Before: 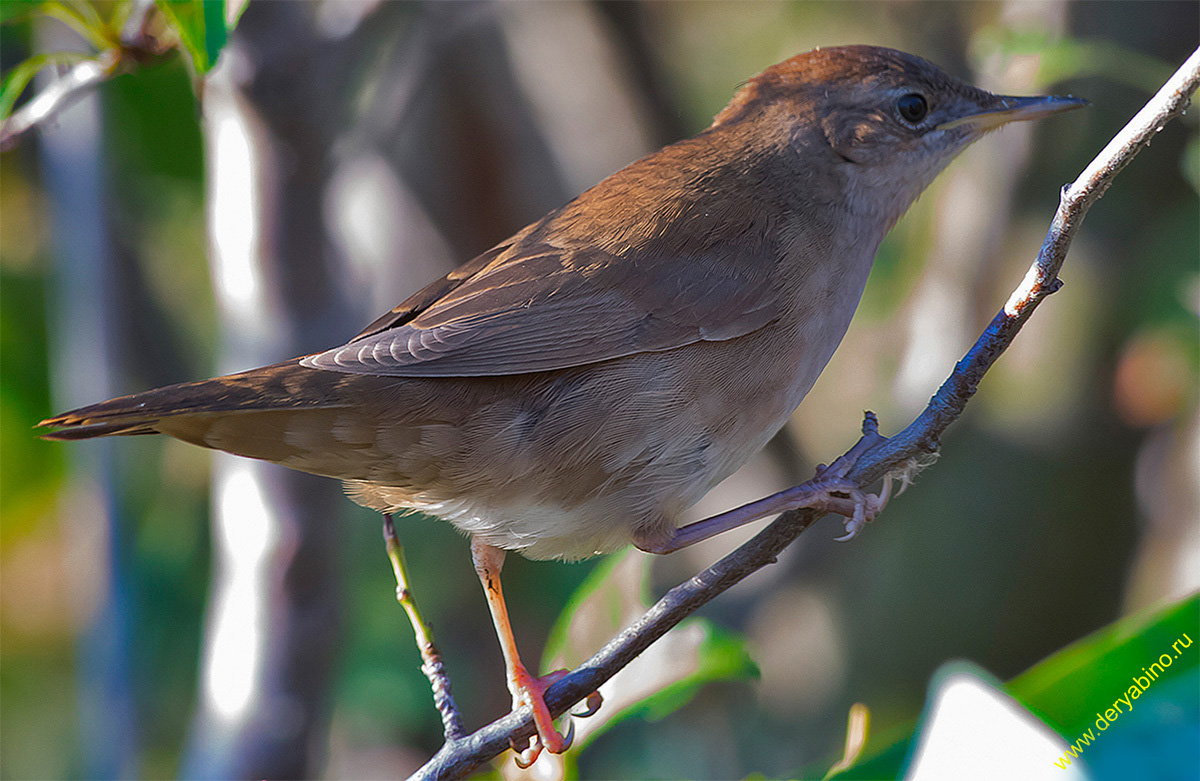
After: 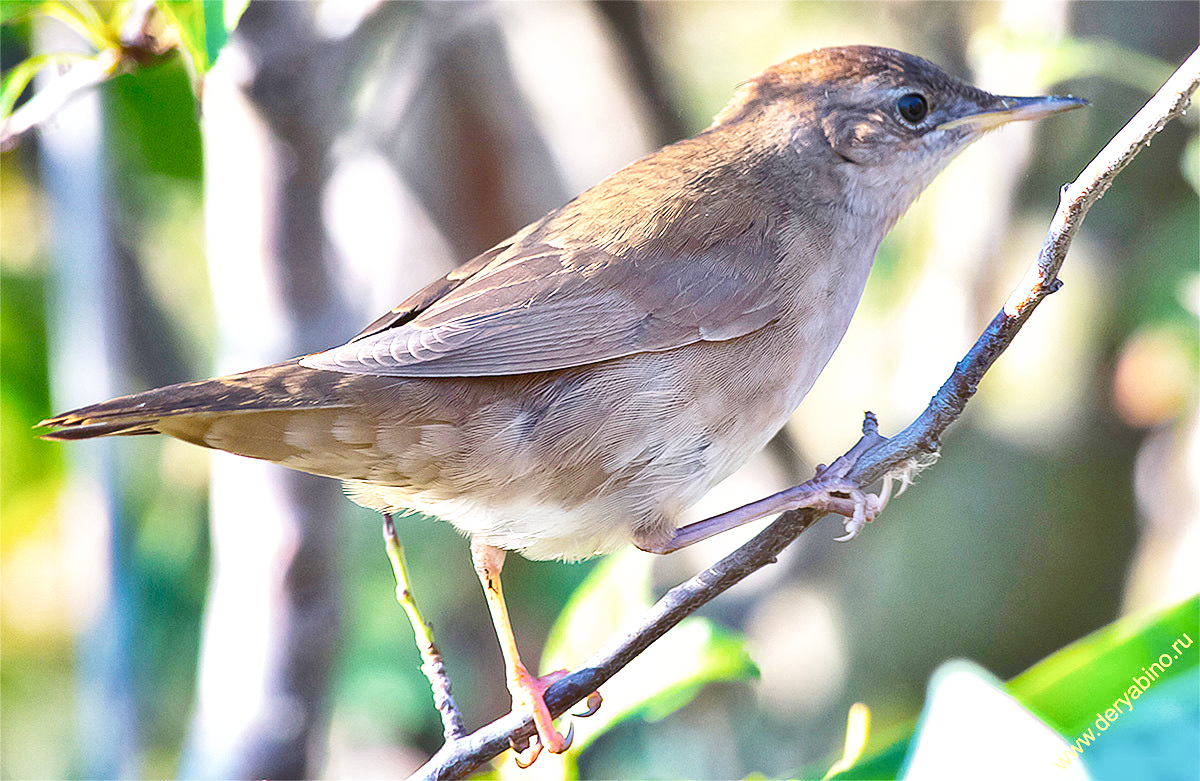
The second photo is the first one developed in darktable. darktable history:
exposure: black level correction 0, exposure 1.45 EV, compensate exposure bias true, compensate highlight preservation false
base curve: curves: ch0 [(0, 0) (0.008, 0.007) (0.022, 0.029) (0.048, 0.089) (0.092, 0.197) (0.191, 0.399) (0.275, 0.534) (0.357, 0.65) (0.477, 0.78) (0.542, 0.833) (0.799, 0.973) (1, 1)], preserve colors none
shadows and highlights: highlights color adjustment 0%, low approximation 0.01, soften with gaussian
